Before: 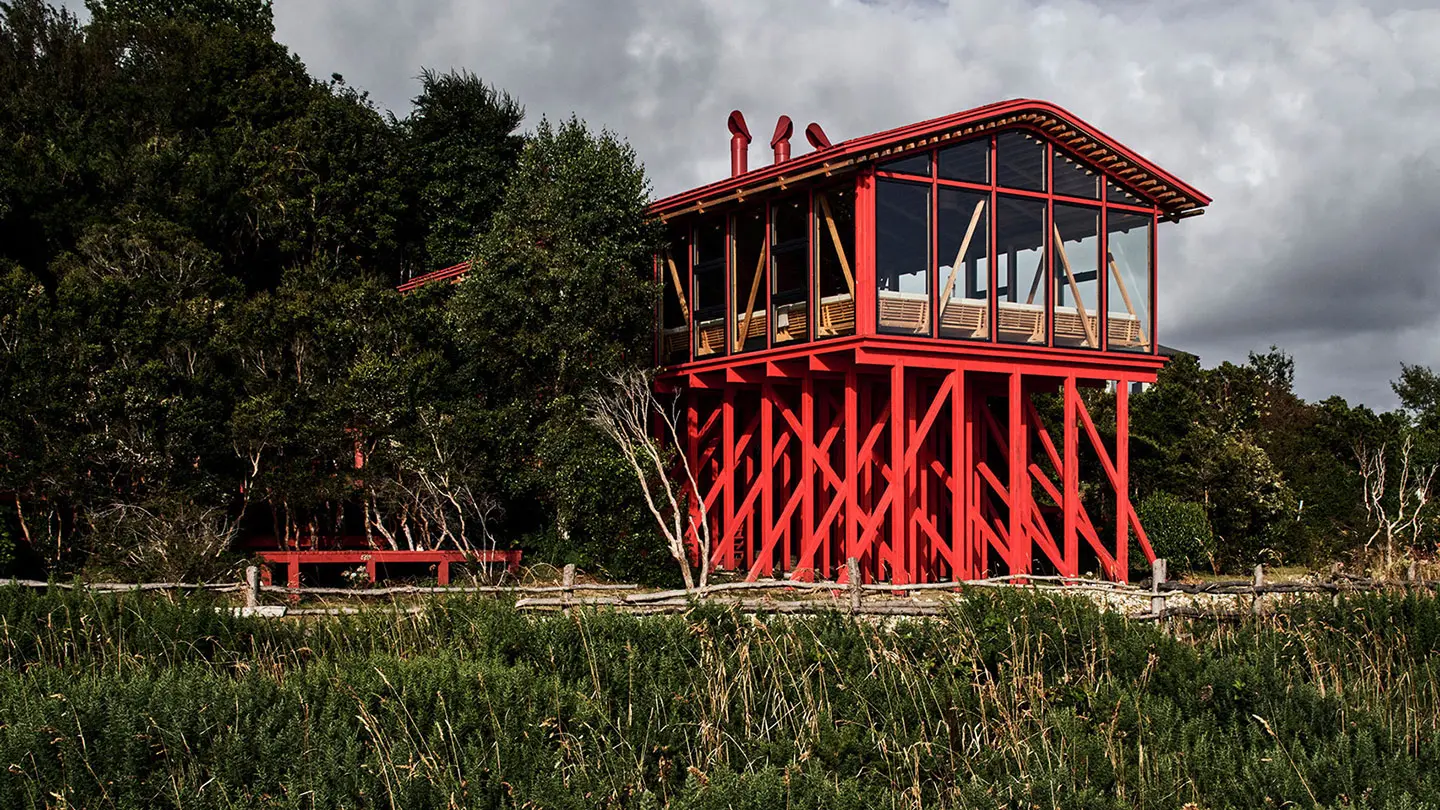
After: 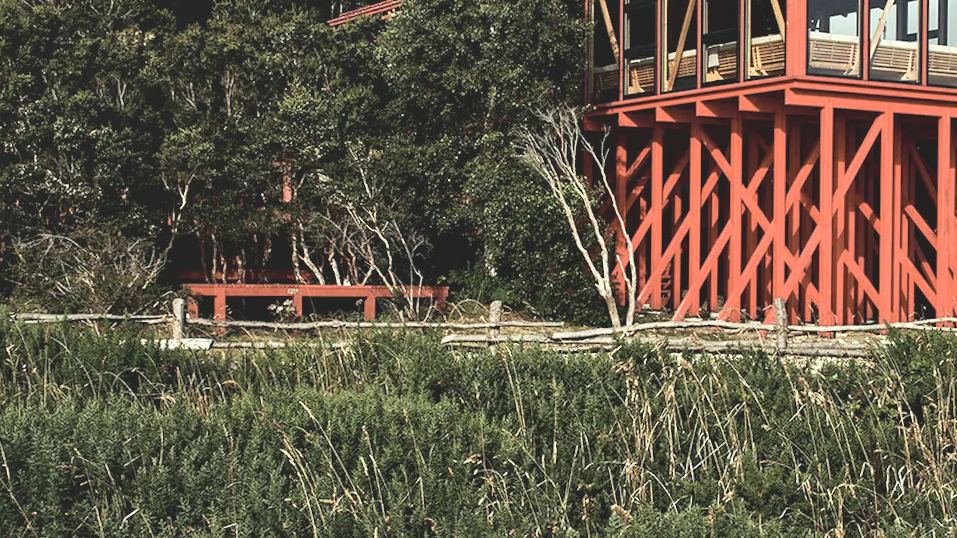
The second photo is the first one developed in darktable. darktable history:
contrast brightness saturation: contrast -0.26, saturation -0.43
shadows and highlights: radius 118.69, shadows 42.21, highlights -61.56, soften with gaussian
crop and rotate: angle -0.82°, left 3.85%, top 31.828%, right 27.992%
exposure: black level correction 0.001, exposure 1 EV, compensate highlight preservation false
color correction: highlights a* -4.73, highlights b* 5.06, saturation 0.97
